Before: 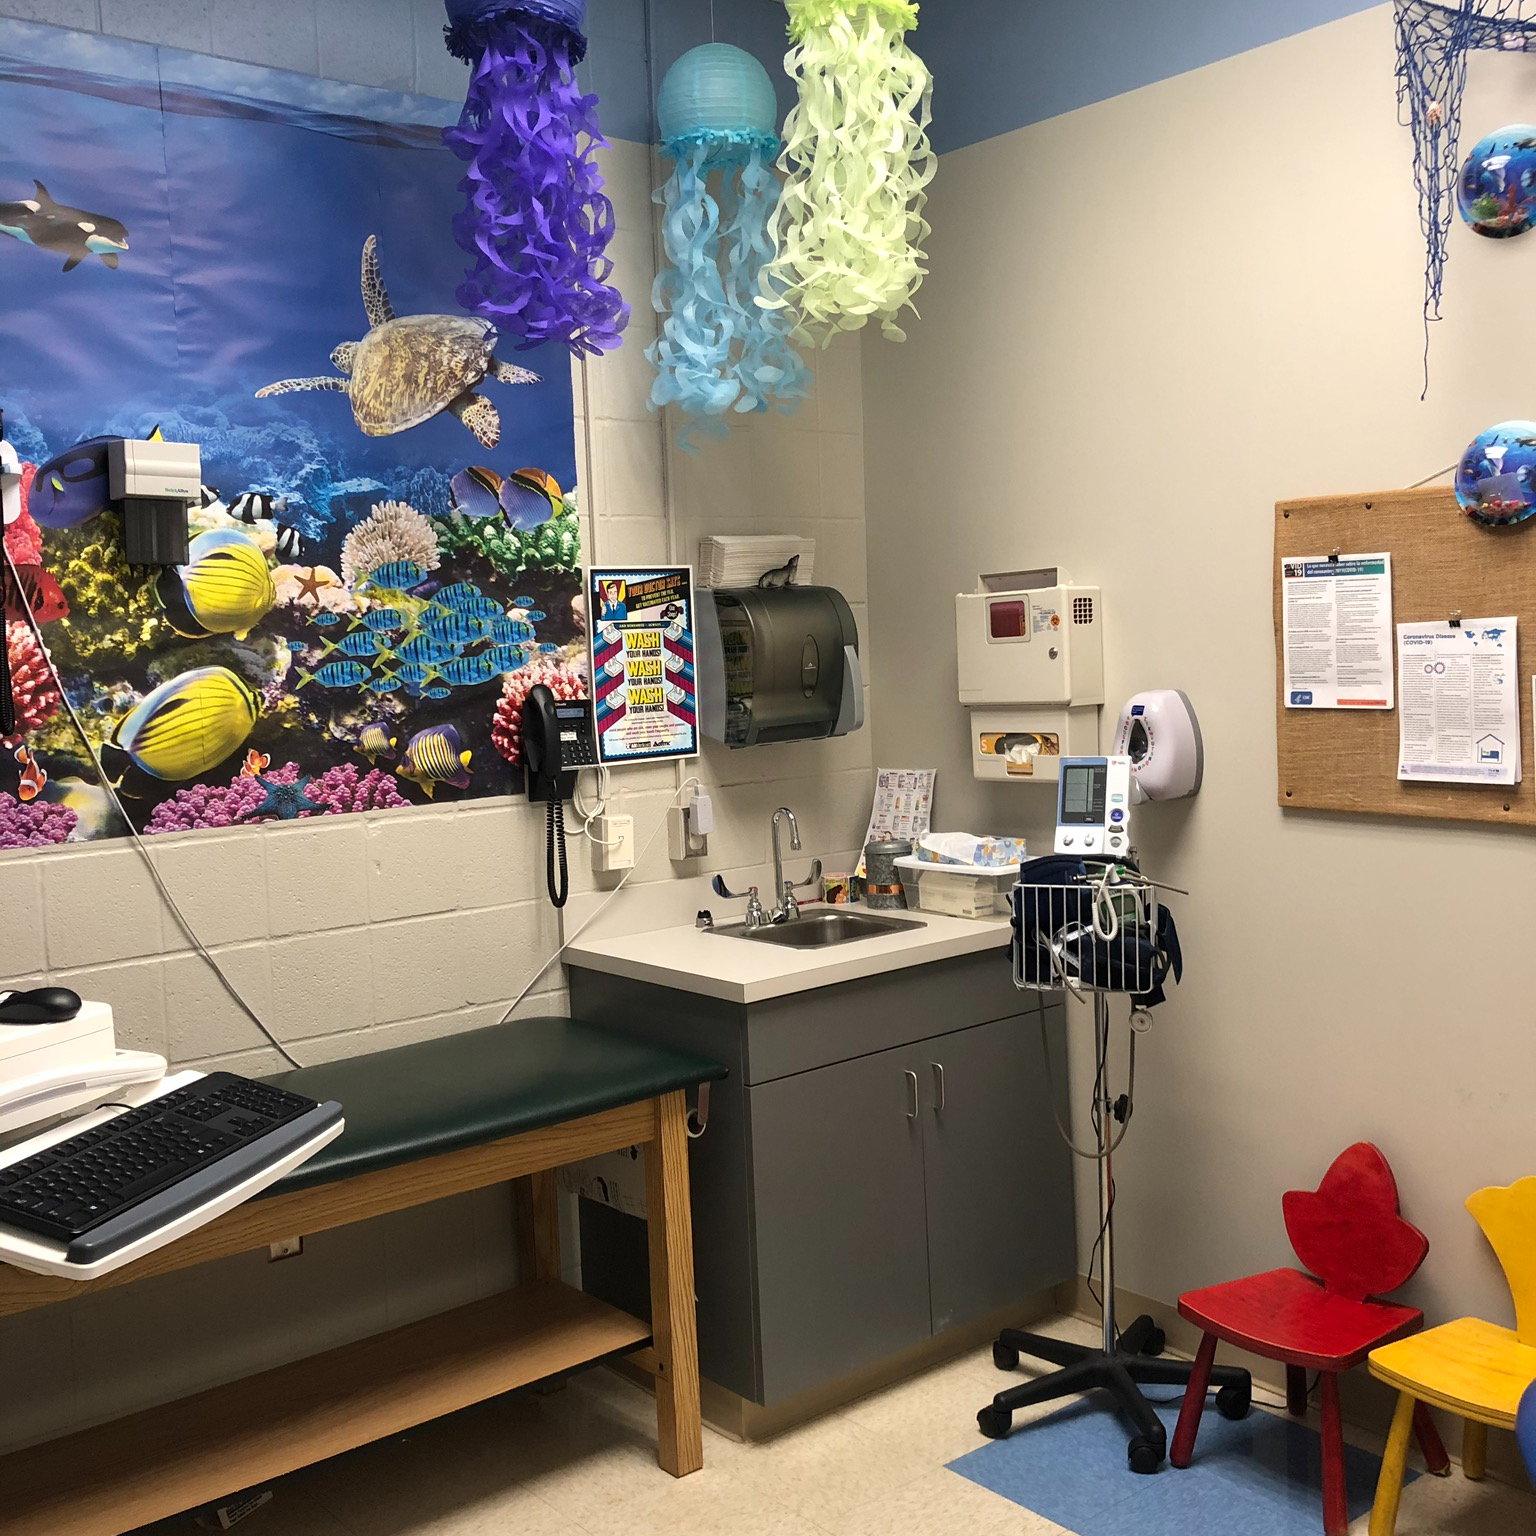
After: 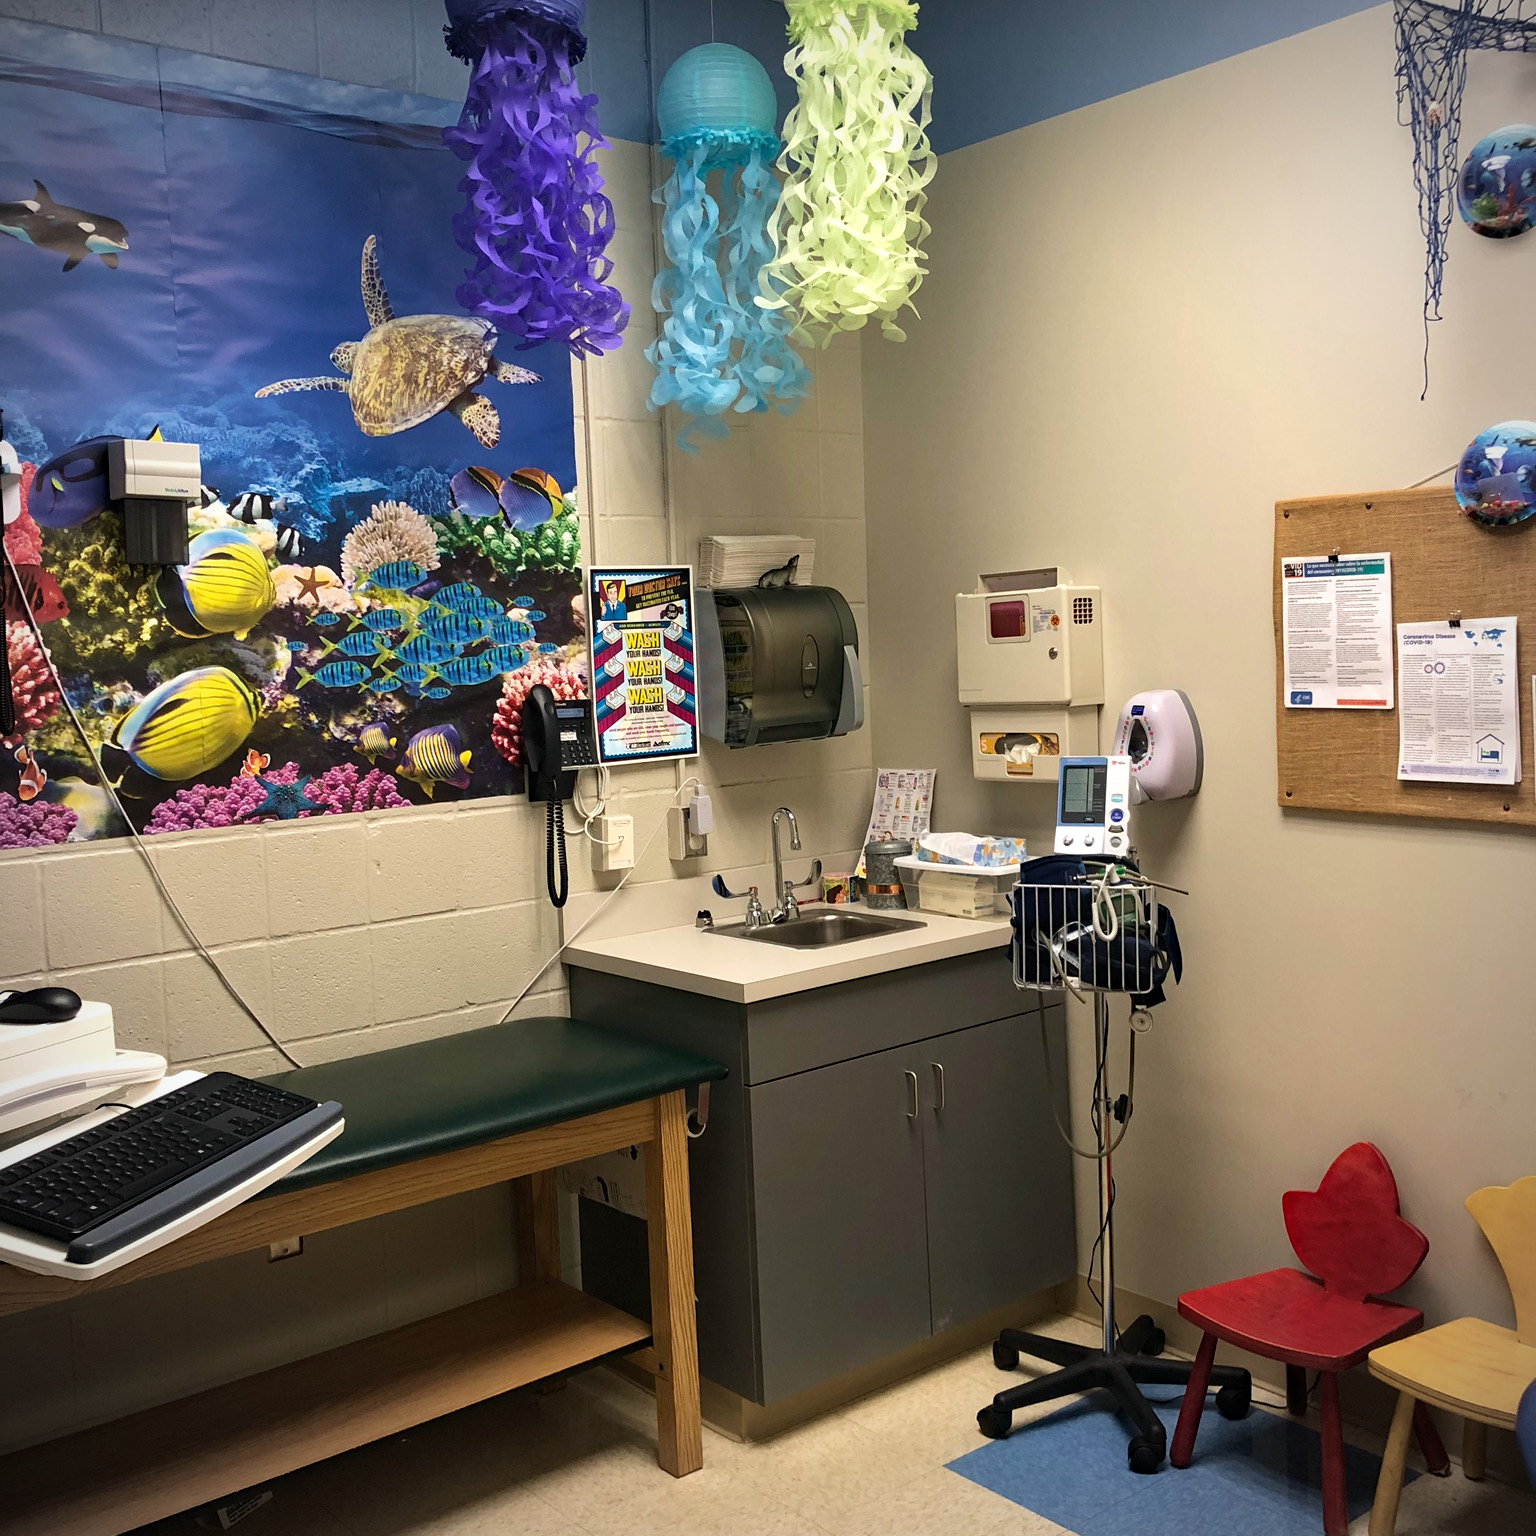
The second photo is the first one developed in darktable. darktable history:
vignetting: fall-off radius 61.18%, brightness -0.575
haze removal: compatibility mode true, adaptive false
levels: mode automatic, levels [0, 0.445, 1]
velvia: on, module defaults
